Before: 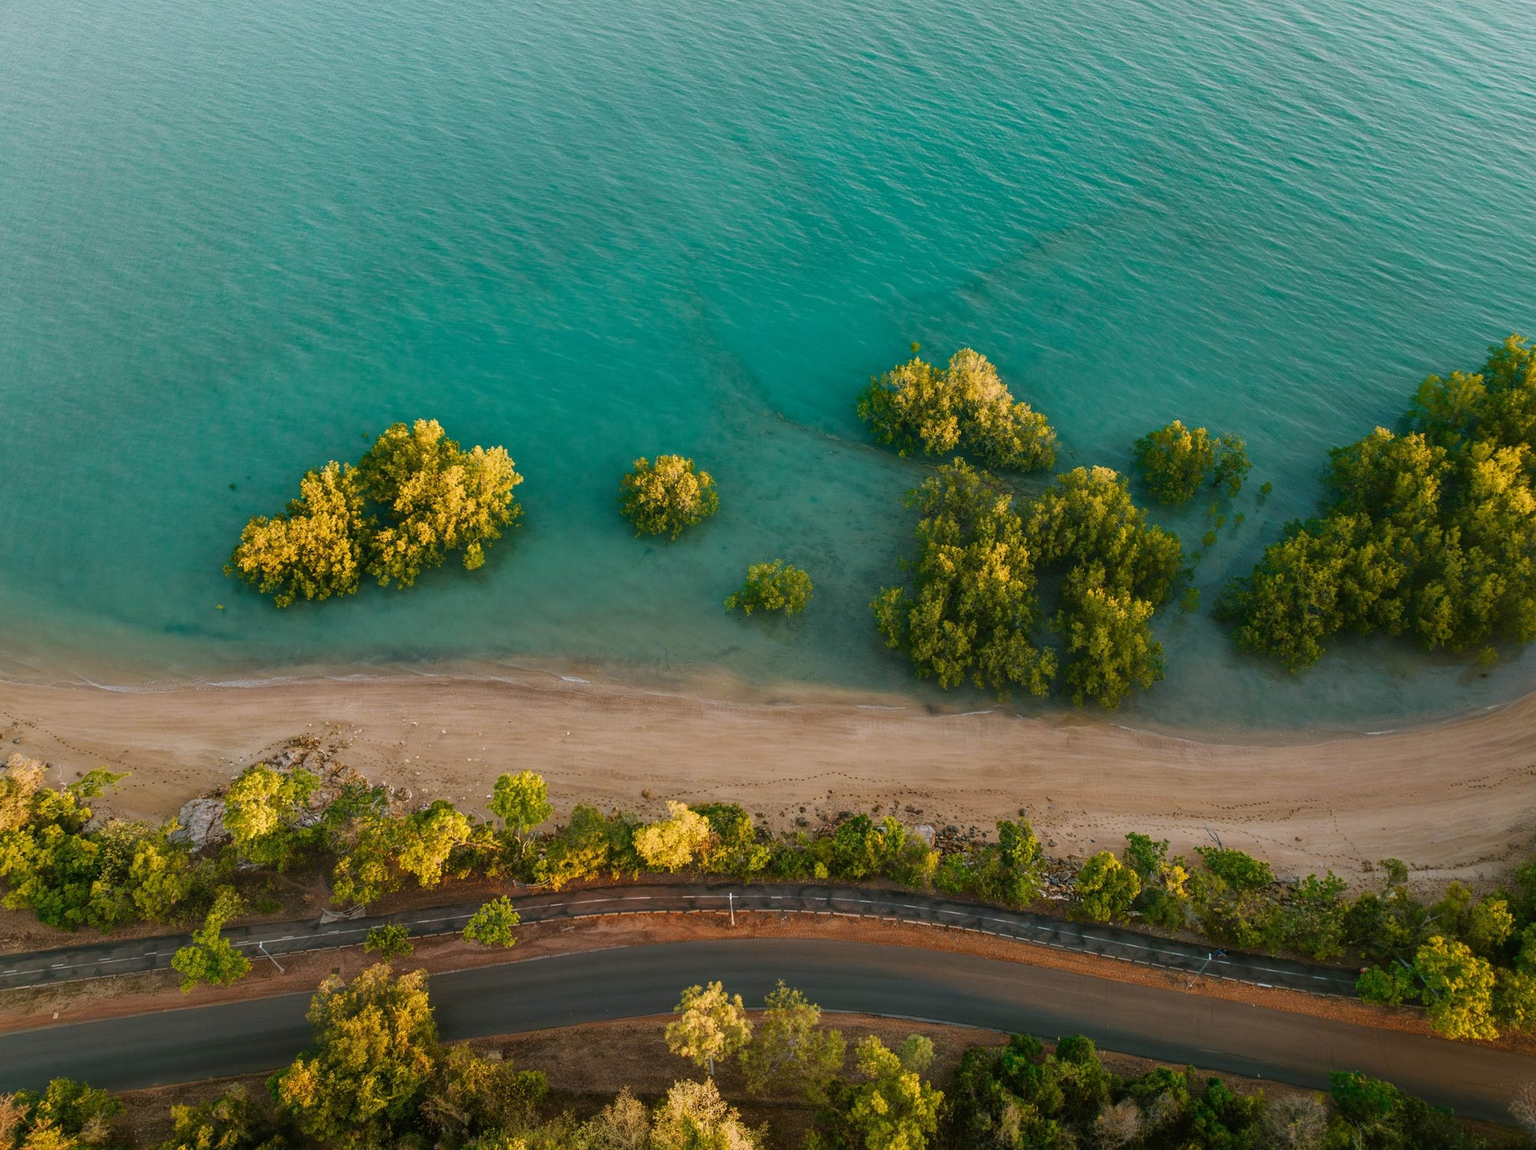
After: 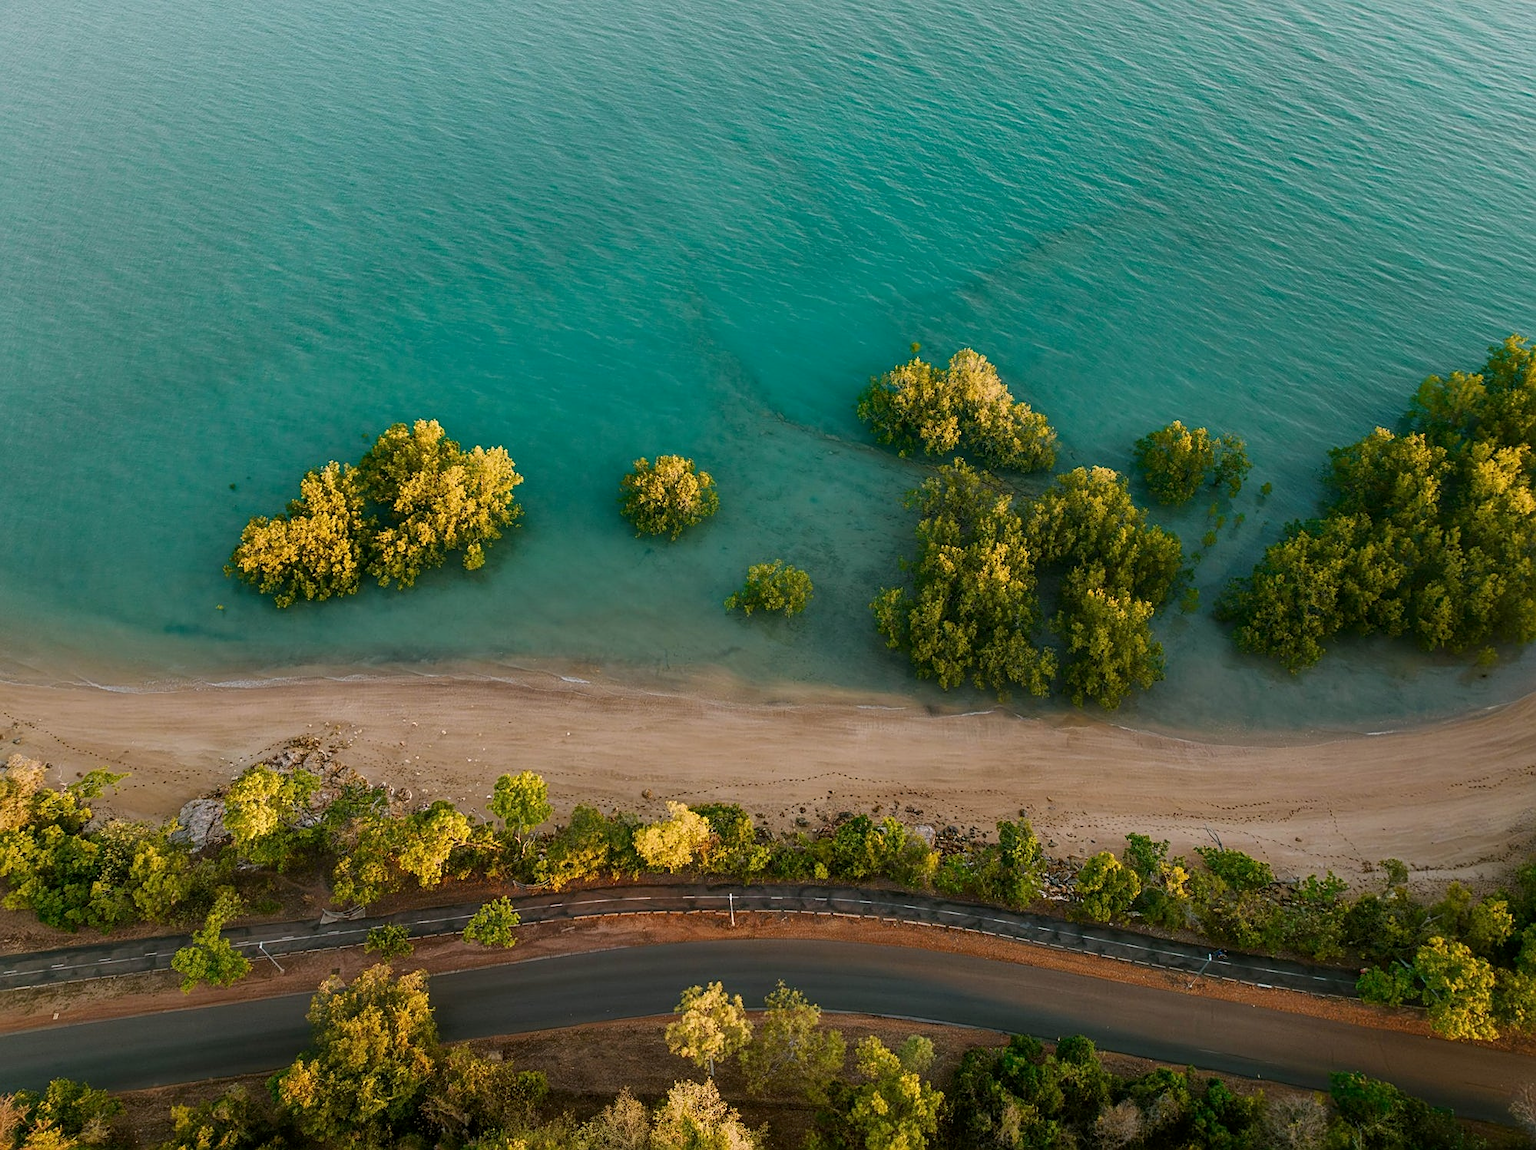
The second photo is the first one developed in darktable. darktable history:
exposure: black level correction 0.002, exposure -0.1 EV, compensate highlight preservation false
sharpen: on, module defaults
contrast equalizer: y [[0.518, 0.517, 0.501, 0.5, 0.5, 0.5], [0.5 ×6], [0.5 ×6], [0 ×6], [0 ×6]]
